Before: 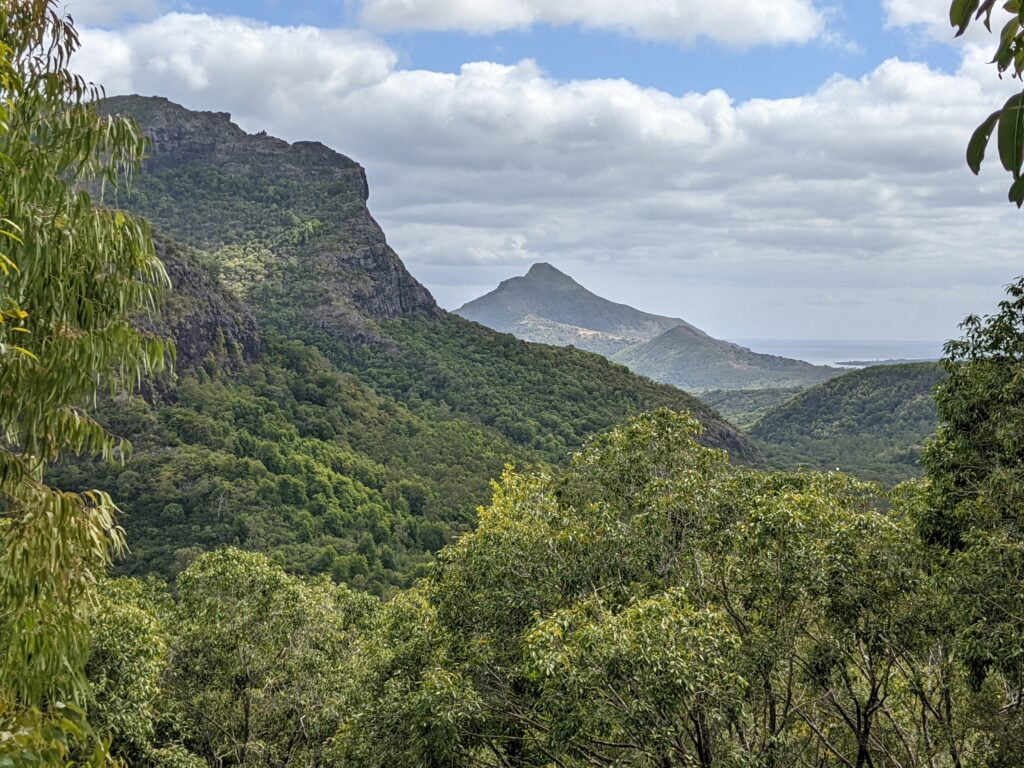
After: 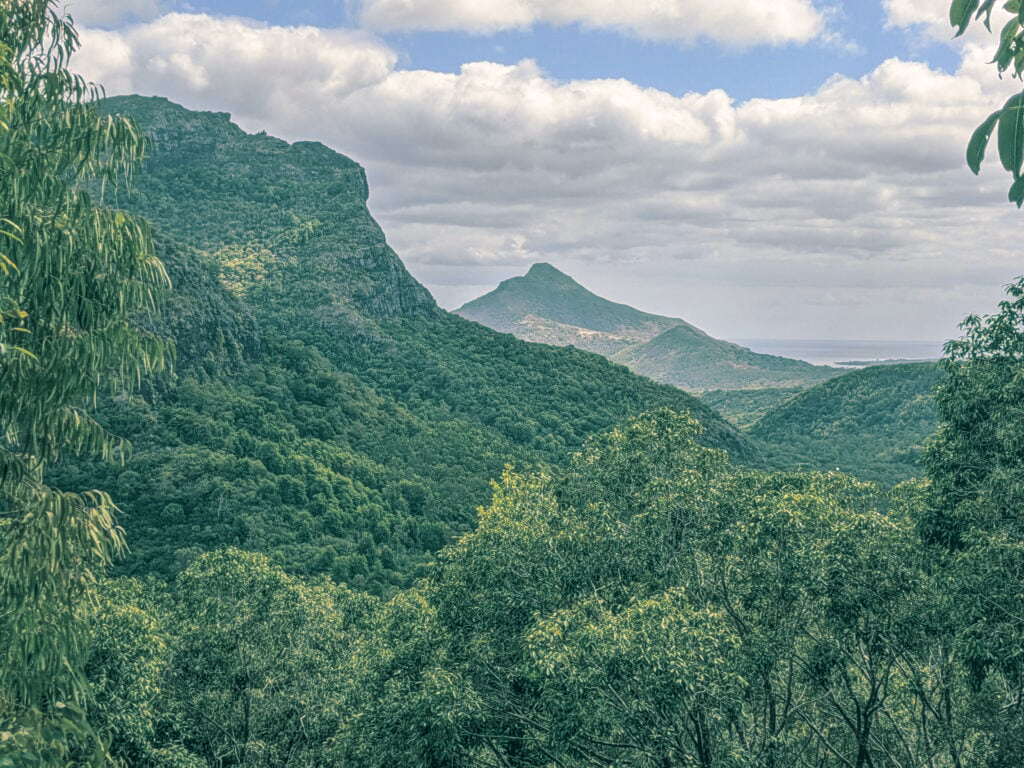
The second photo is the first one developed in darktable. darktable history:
color correction: highlights a* 4.02, highlights b* 4.98, shadows a* -7.55, shadows b* 4.98
local contrast: highlights 73%, shadows 15%, midtone range 0.197
split-toning: shadows › hue 186.43°, highlights › hue 49.29°, compress 30.29%
